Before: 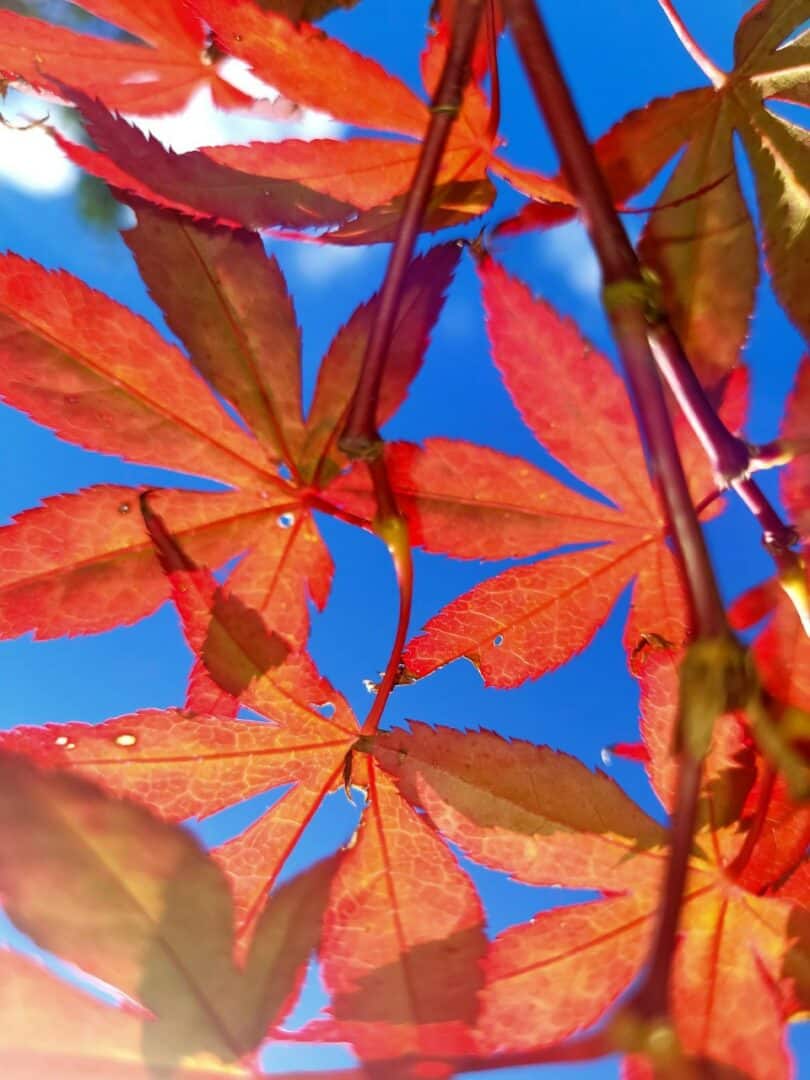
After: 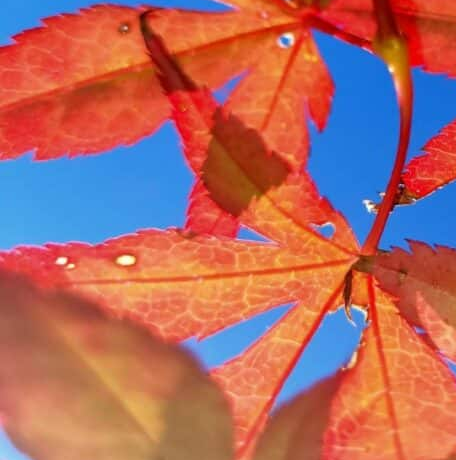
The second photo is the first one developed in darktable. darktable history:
white balance: emerald 1
crop: top 44.483%, right 43.593%, bottom 12.892%
